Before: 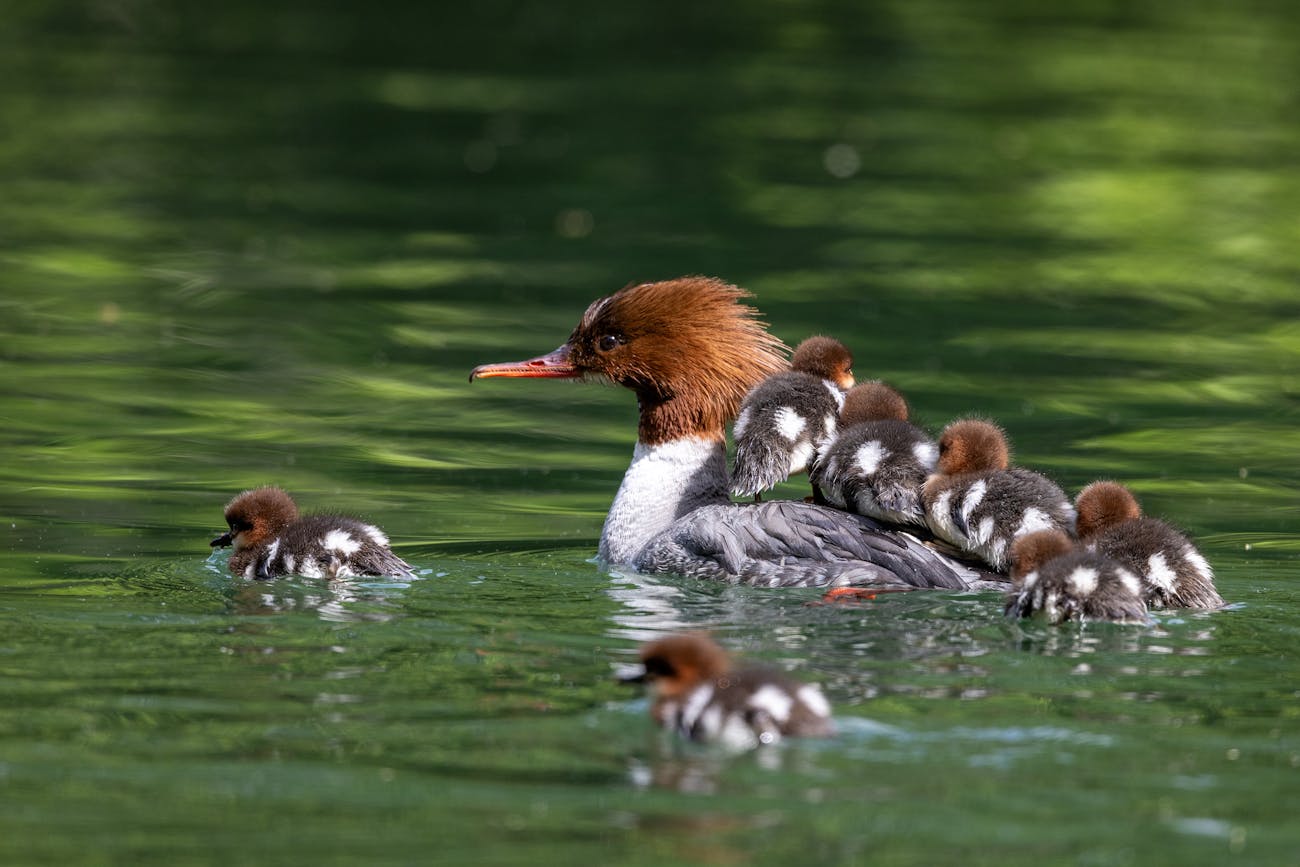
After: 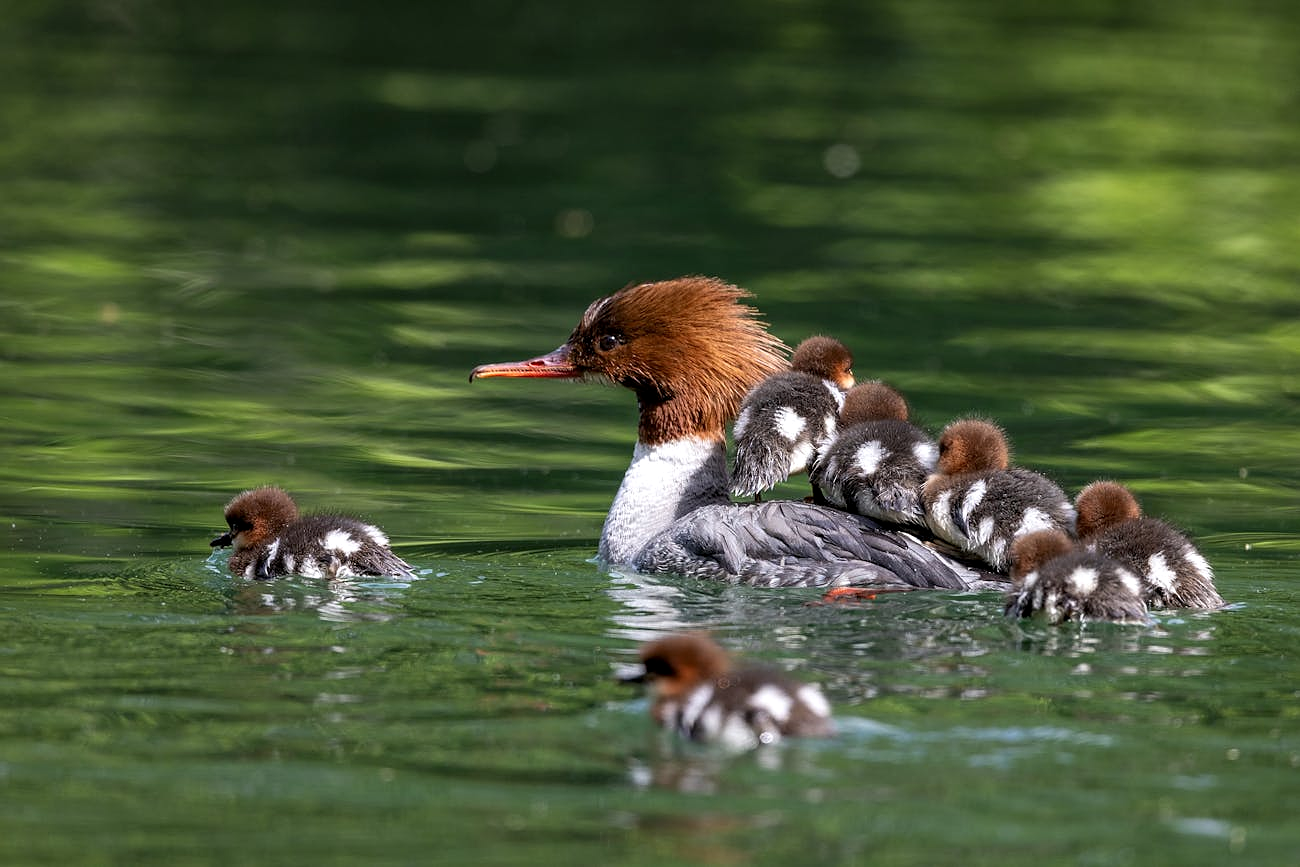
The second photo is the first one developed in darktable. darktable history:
contrast equalizer: y [[0.515 ×6], [0.507 ×6], [0.425 ×6], [0 ×6], [0 ×6]]
sharpen: radius 1.029
